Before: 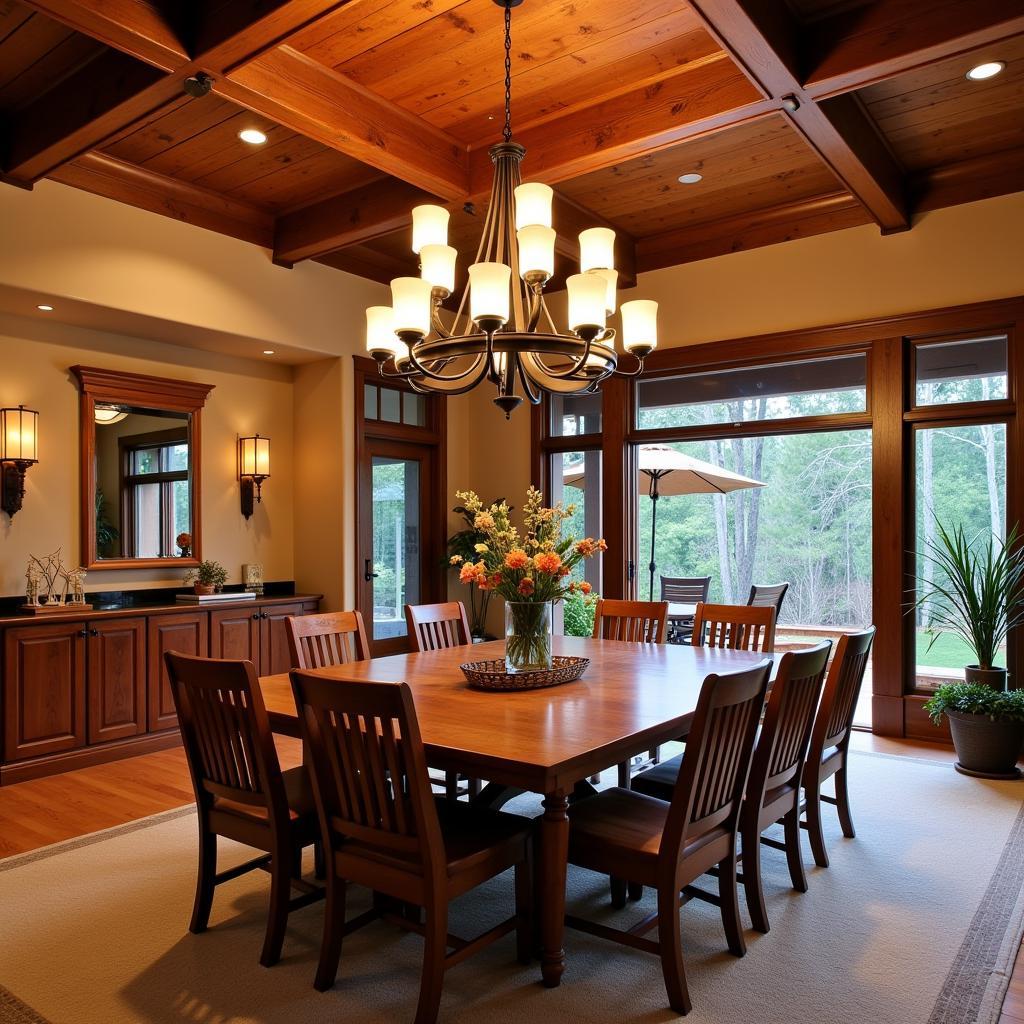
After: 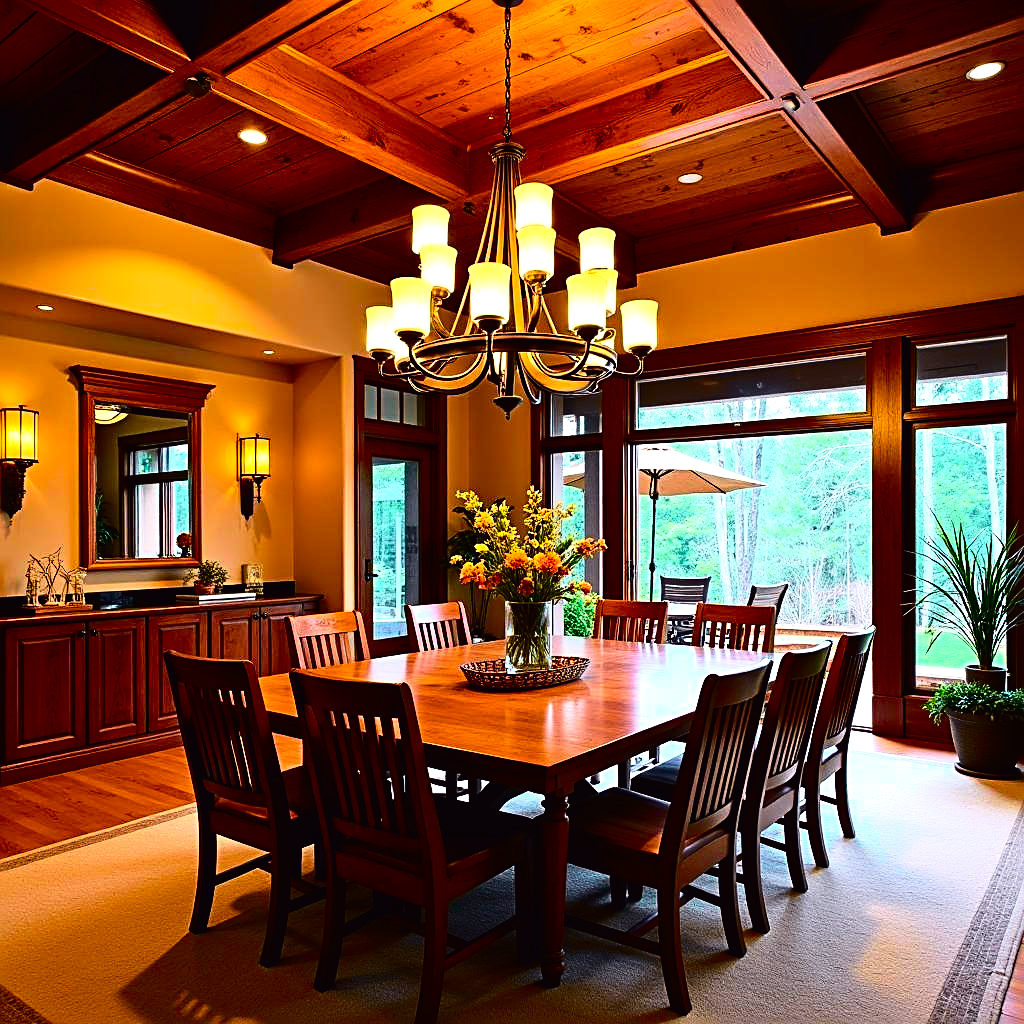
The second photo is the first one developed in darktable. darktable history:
color correction: highlights a* 0.939, highlights b* 2.84, saturation 1.08
tone curve: curves: ch0 [(0, 0.011) (0.053, 0.026) (0.174, 0.115) (0.398, 0.444) (0.673, 0.775) (0.829, 0.906) (0.991, 0.981)]; ch1 [(0, 0) (0.276, 0.206) (0.409, 0.383) (0.473, 0.458) (0.492, 0.501) (0.512, 0.513) (0.54, 0.543) (0.585, 0.617) (0.659, 0.686) (0.78, 0.8) (1, 1)]; ch2 [(0, 0) (0.438, 0.449) (0.473, 0.469) (0.503, 0.5) (0.523, 0.534) (0.562, 0.594) (0.612, 0.635) (0.695, 0.713) (1, 1)], color space Lab, independent channels, preserve colors none
sharpen: radius 2.565, amount 0.68
color balance rgb: perceptual saturation grading › global saturation 25.73%, perceptual brilliance grading › global brilliance 20.499%, perceptual brilliance grading › shadows -39.409%, global vibrance 20%
